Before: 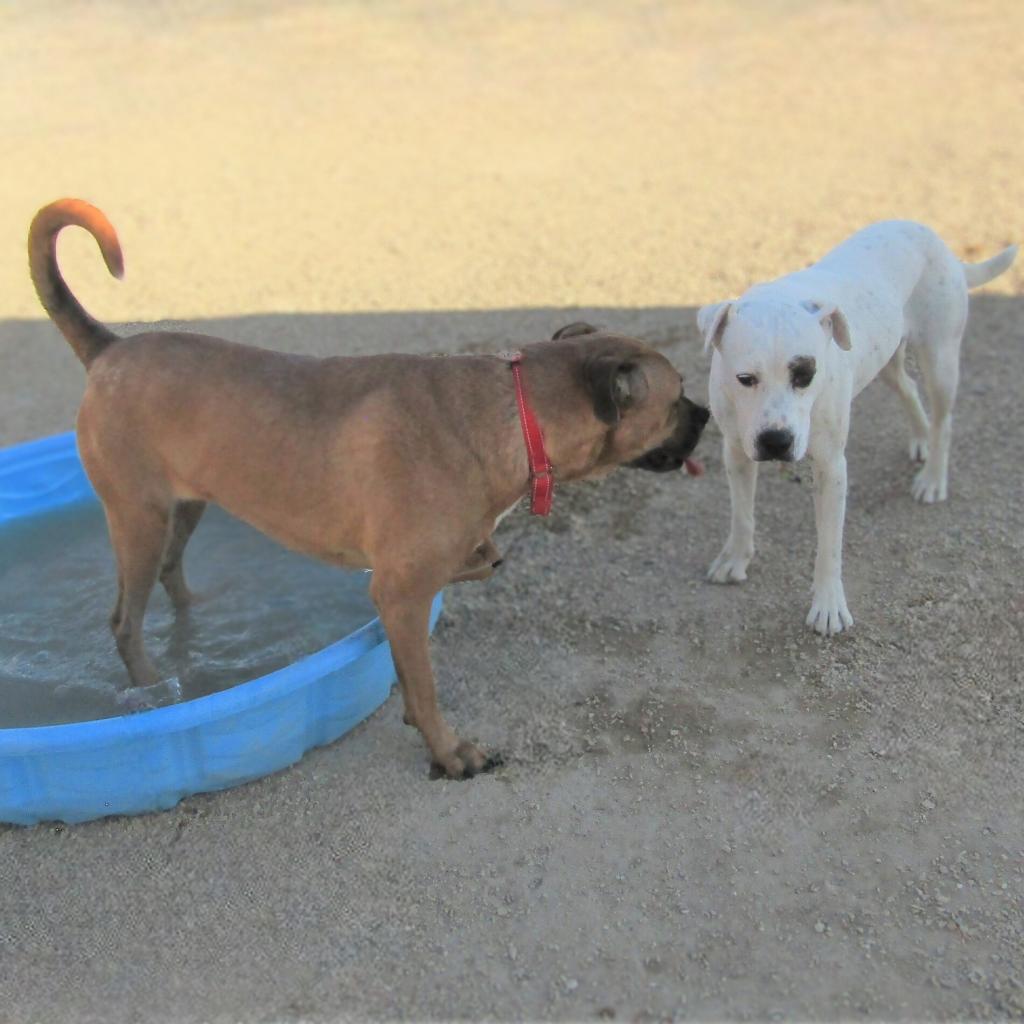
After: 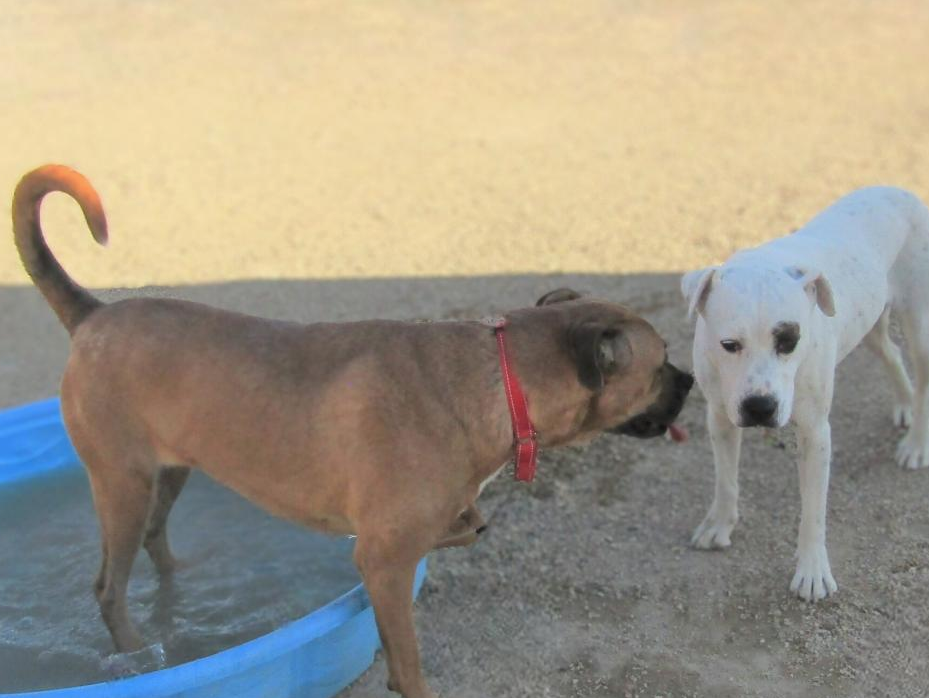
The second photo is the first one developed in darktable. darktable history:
crop: left 1.622%, top 3.365%, right 7.561%, bottom 28.456%
shadows and highlights: shadows 25.79, highlights -24.45
